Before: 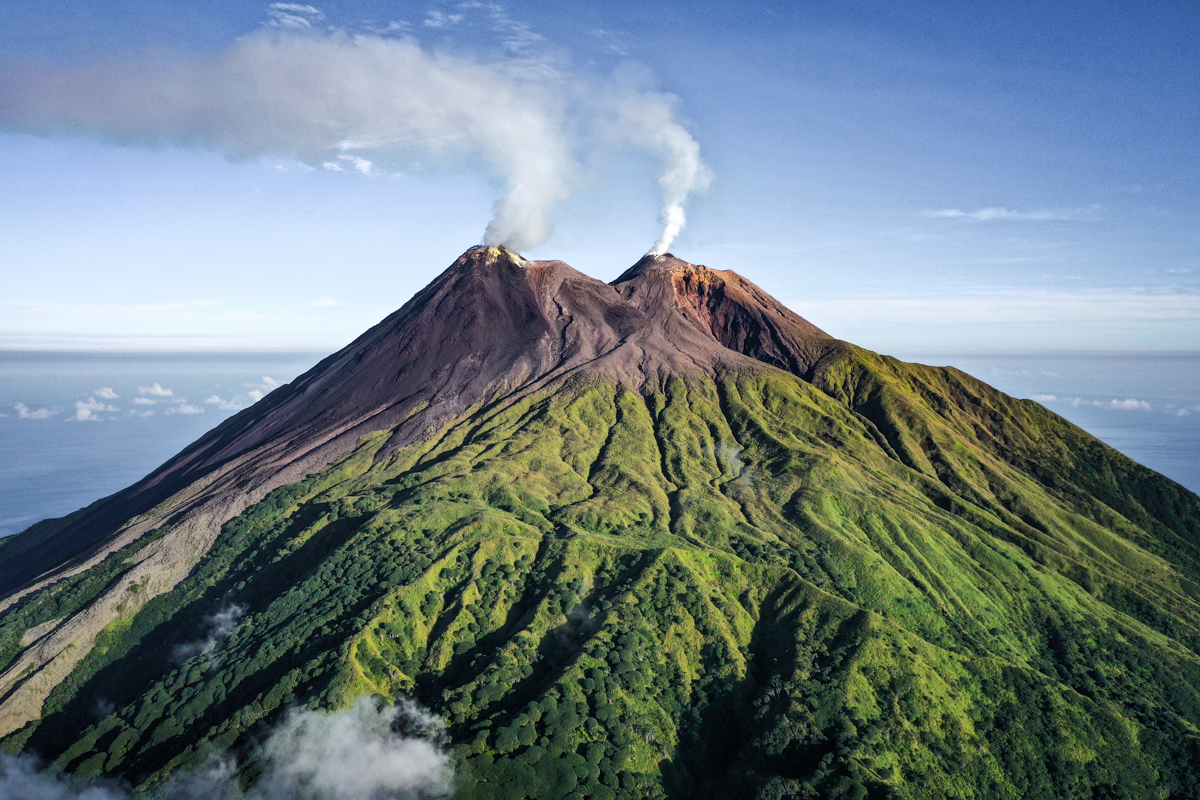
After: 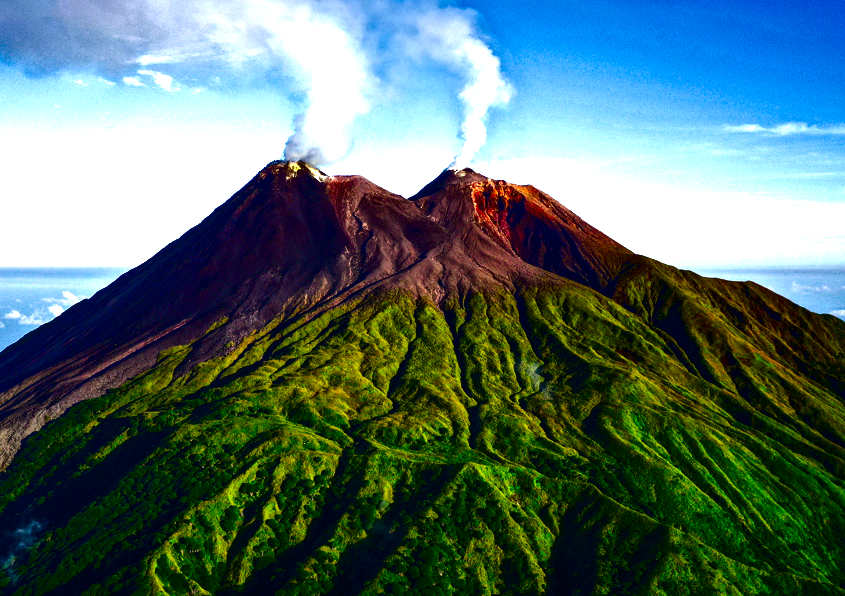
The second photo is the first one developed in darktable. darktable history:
contrast brightness saturation: brightness -0.982, saturation 0.989
exposure: black level correction 0, exposure 0.698 EV, compensate exposure bias true, compensate highlight preservation false
crop and rotate: left 16.741%, top 10.8%, right 12.834%, bottom 14.654%
